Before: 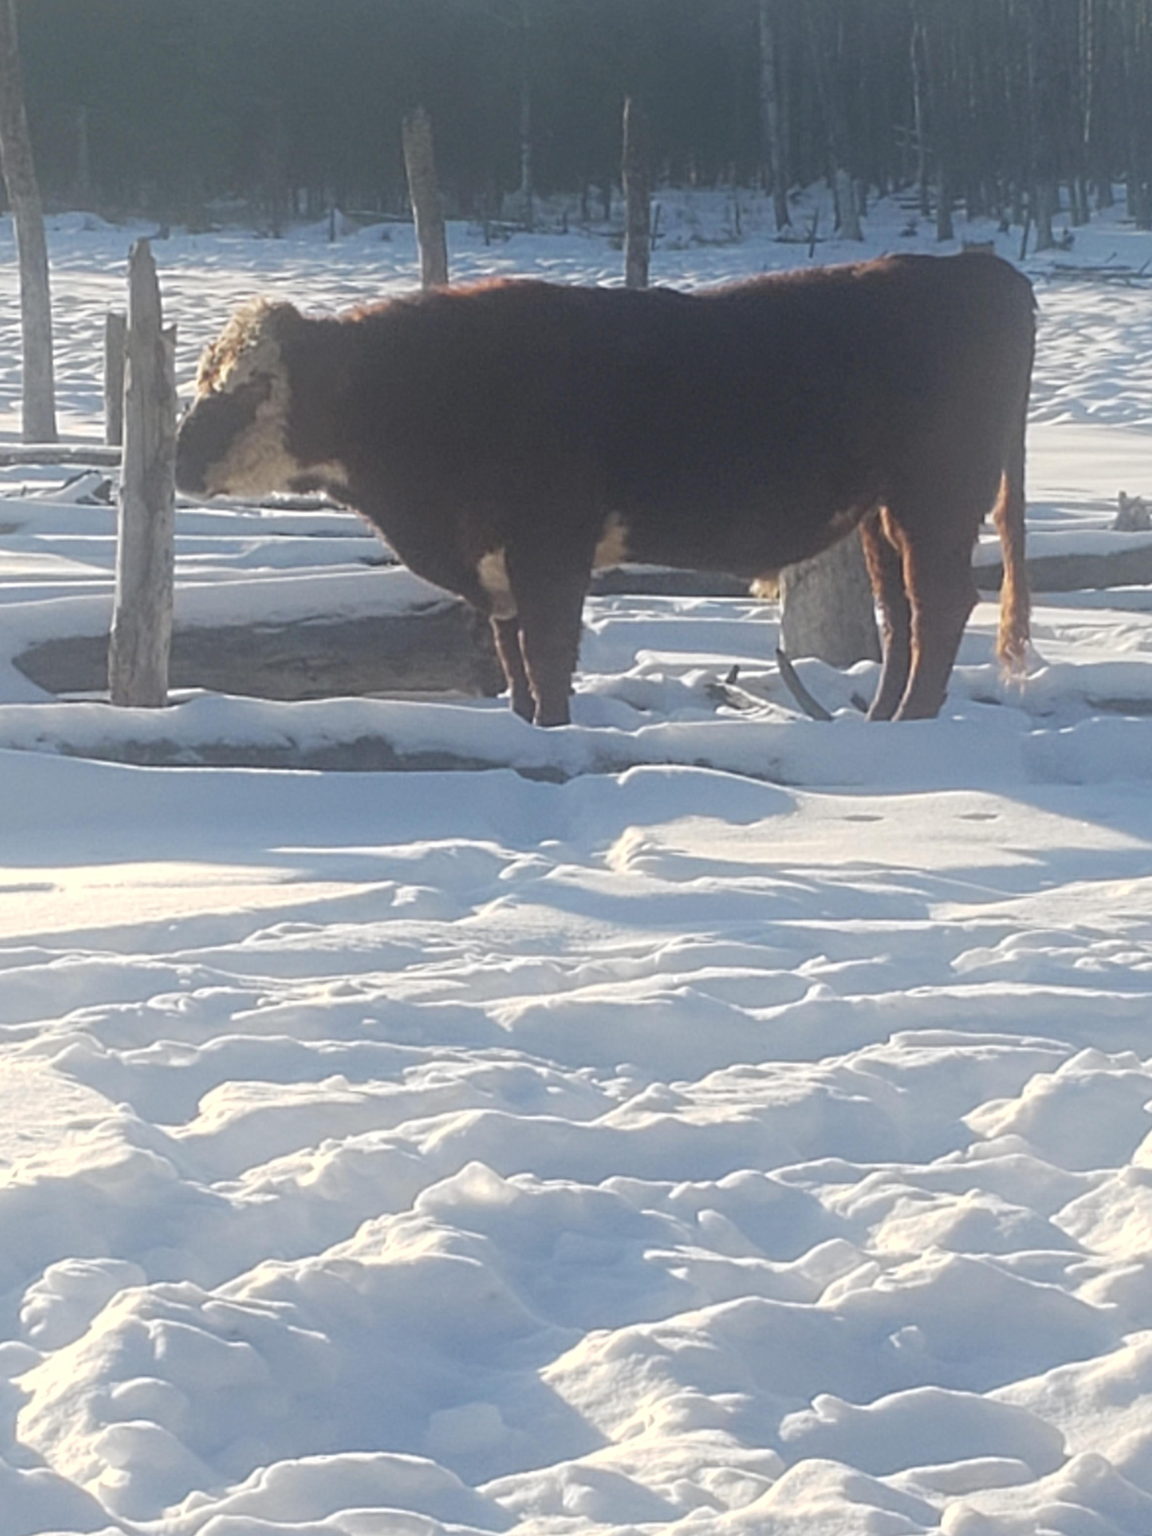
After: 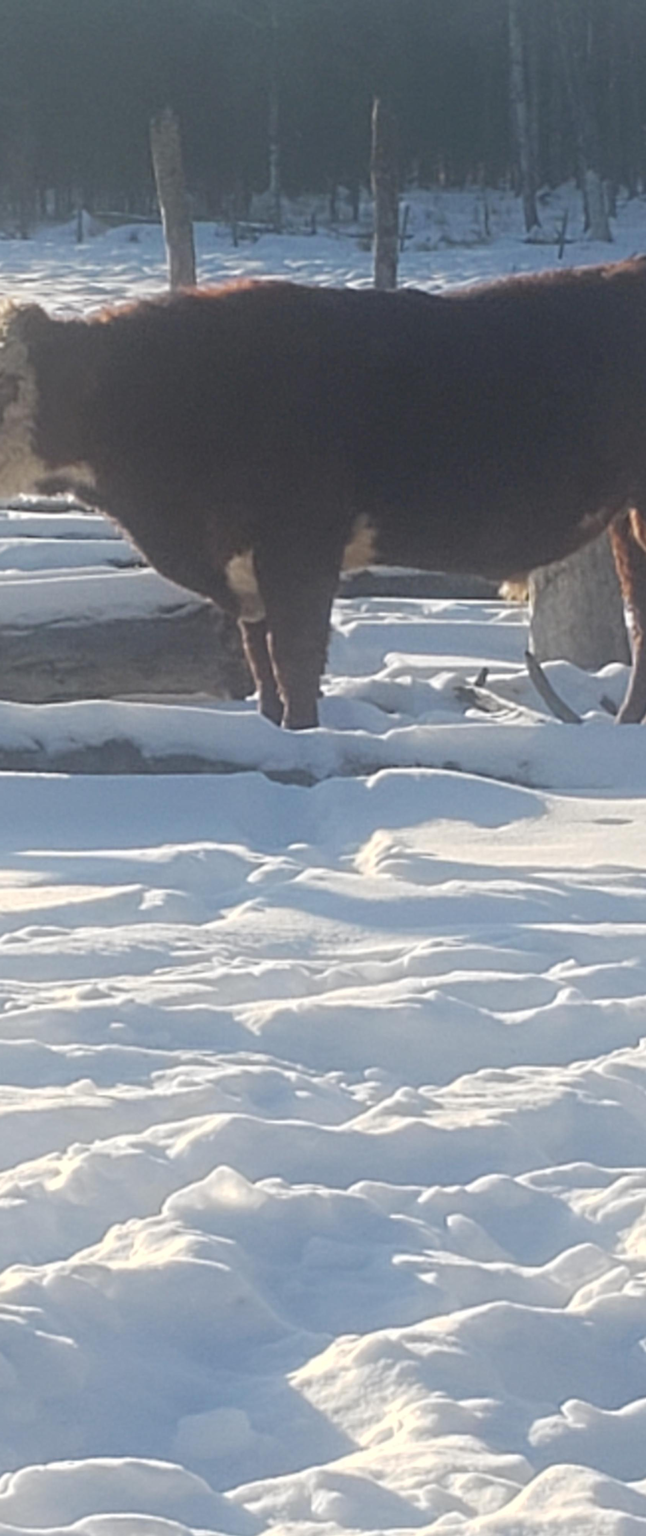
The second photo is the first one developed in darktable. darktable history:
crop: left 21.989%, right 22.041%, bottom 0.009%
